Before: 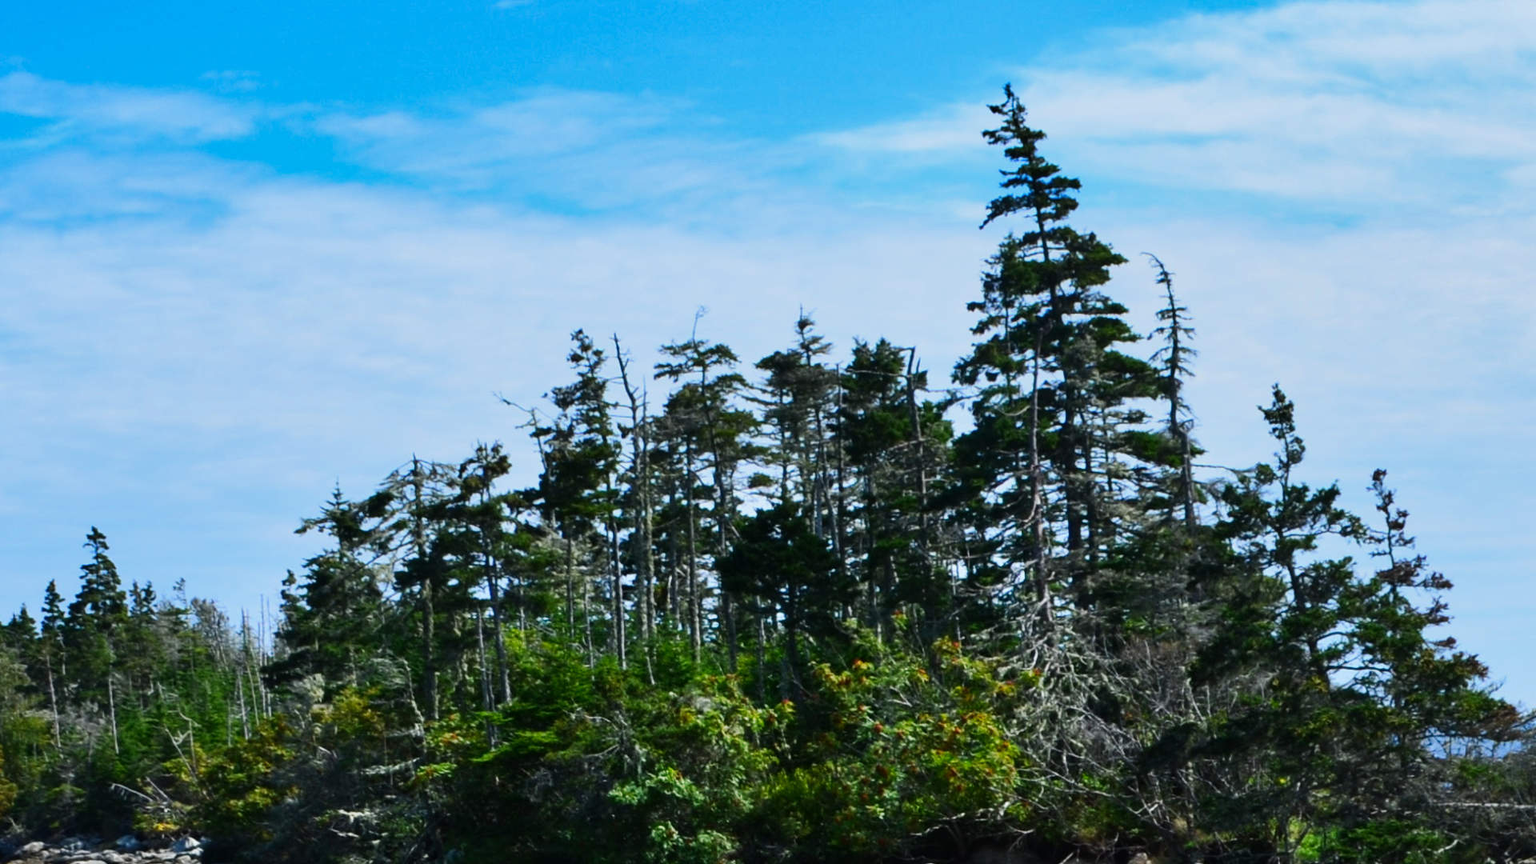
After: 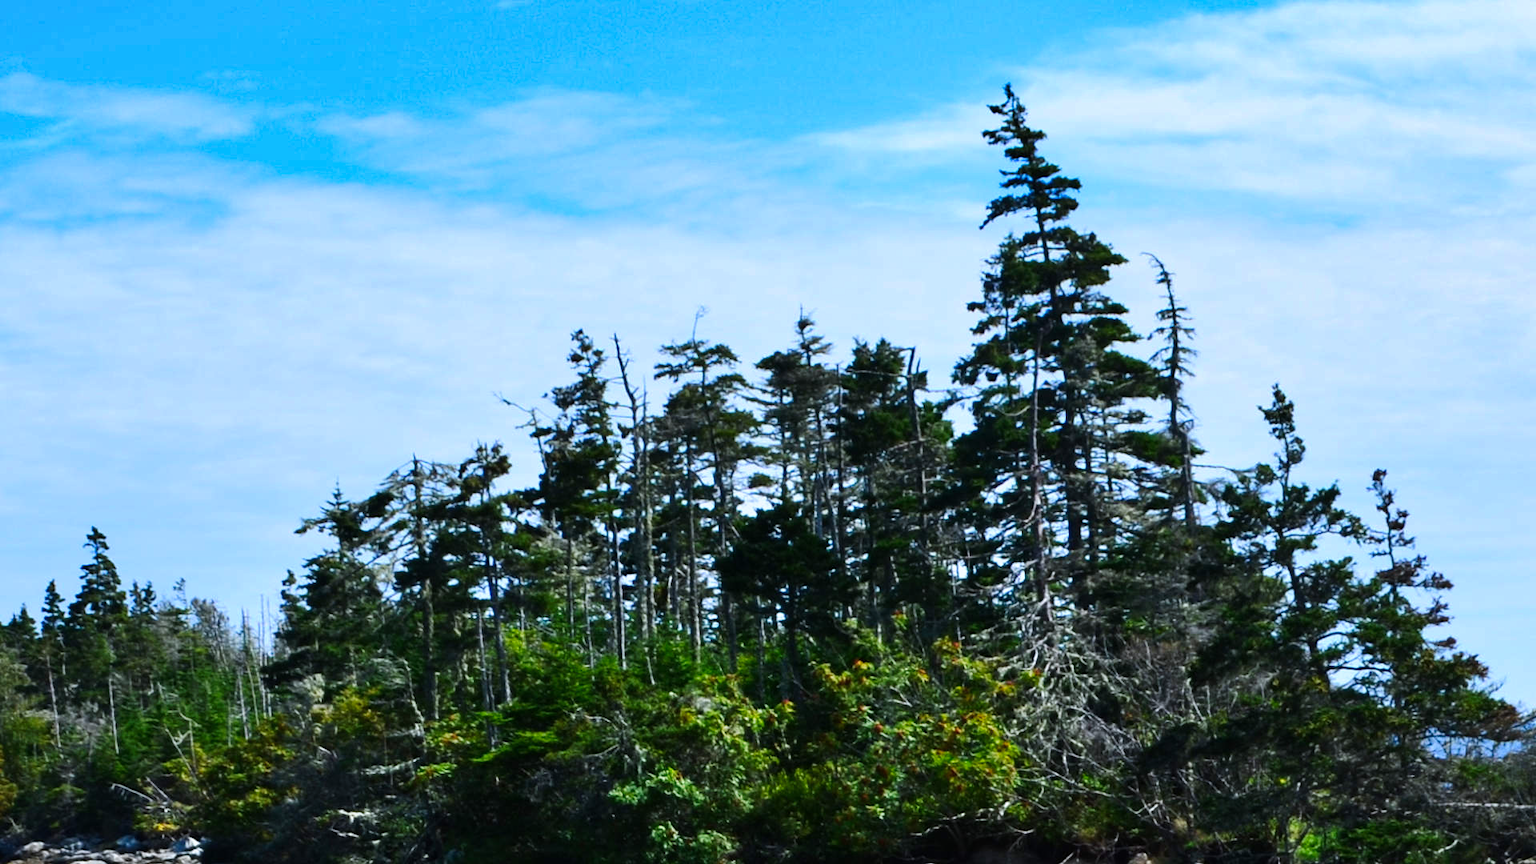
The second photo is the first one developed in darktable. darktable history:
tone curve: curves: ch0 [(0, 0) (0.003, 0.002) (0.011, 0.01) (0.025, 0.022) (0.044, 0.039) (0.069, 0.061) (0.1, 0.088) (0.136, 0.126) (0.177, 0.167) (0.224, 0.211) (0.277, 0.27) (0.335, 0.335) (0.399, 0.407) (0.468, 0.485) (0.543, 0.569) (0.623, 0.659) (0.709, 0.756) (0.801, 0.851) (0.898, 0.961) (1, 1)], preserve colors none
white balance: red 0.983, blue 1.036
